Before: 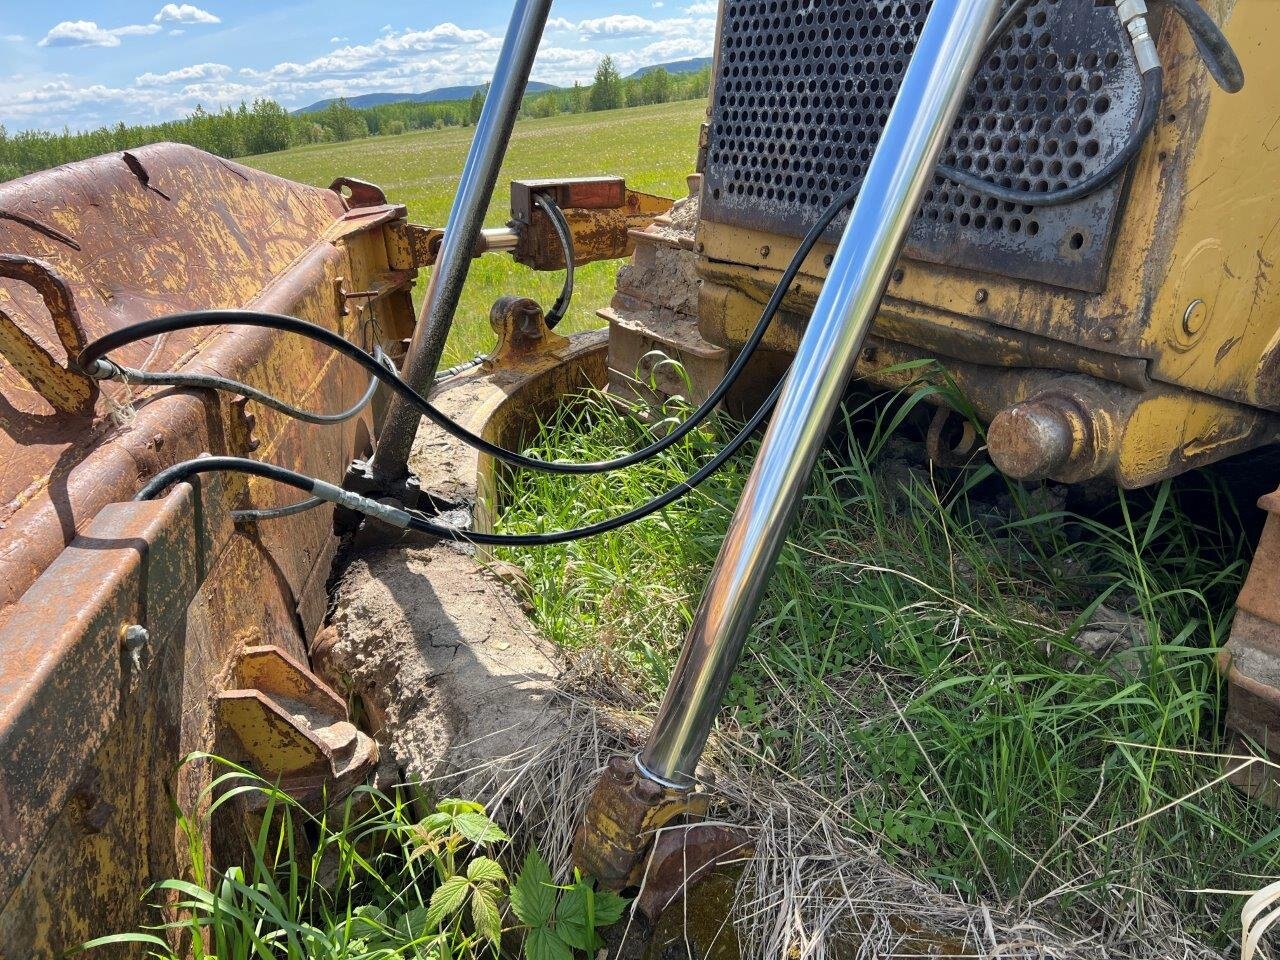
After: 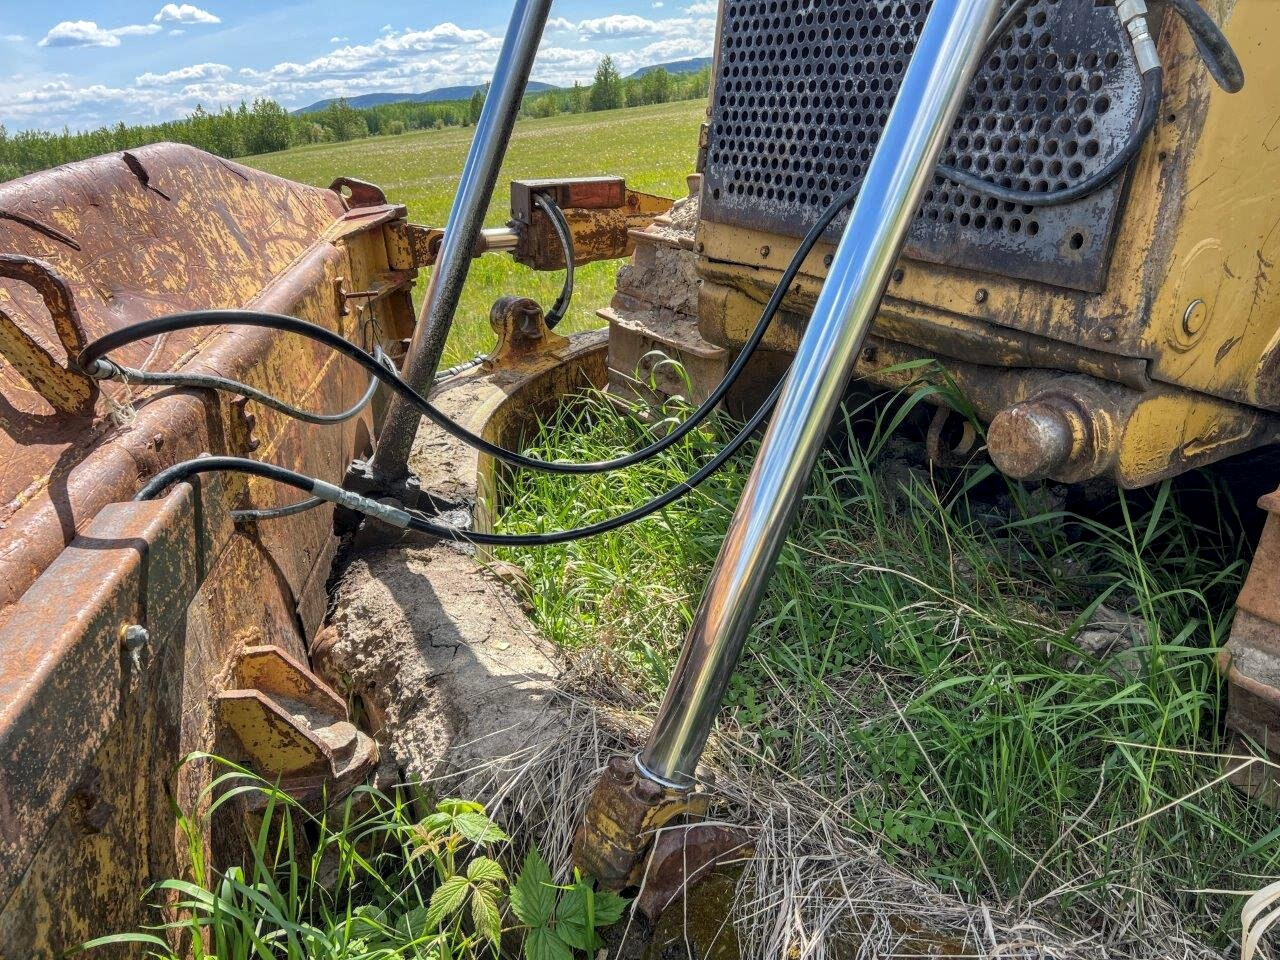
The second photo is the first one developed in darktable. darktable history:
local contrast: highlights 0%, shadows 4%, detail 134%
